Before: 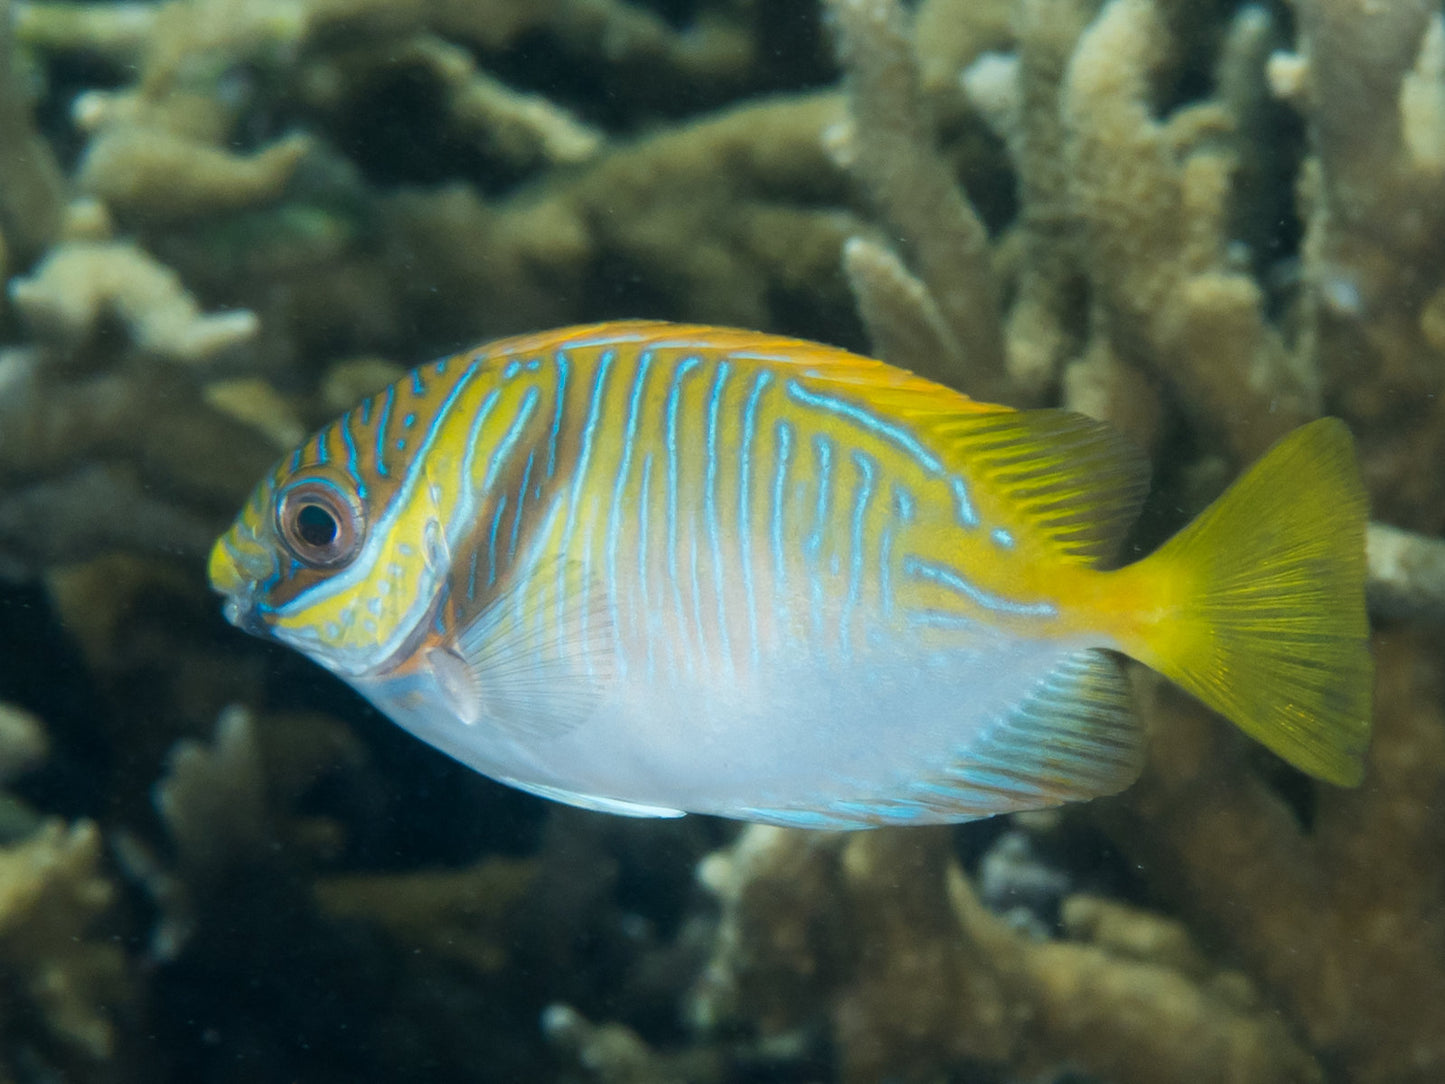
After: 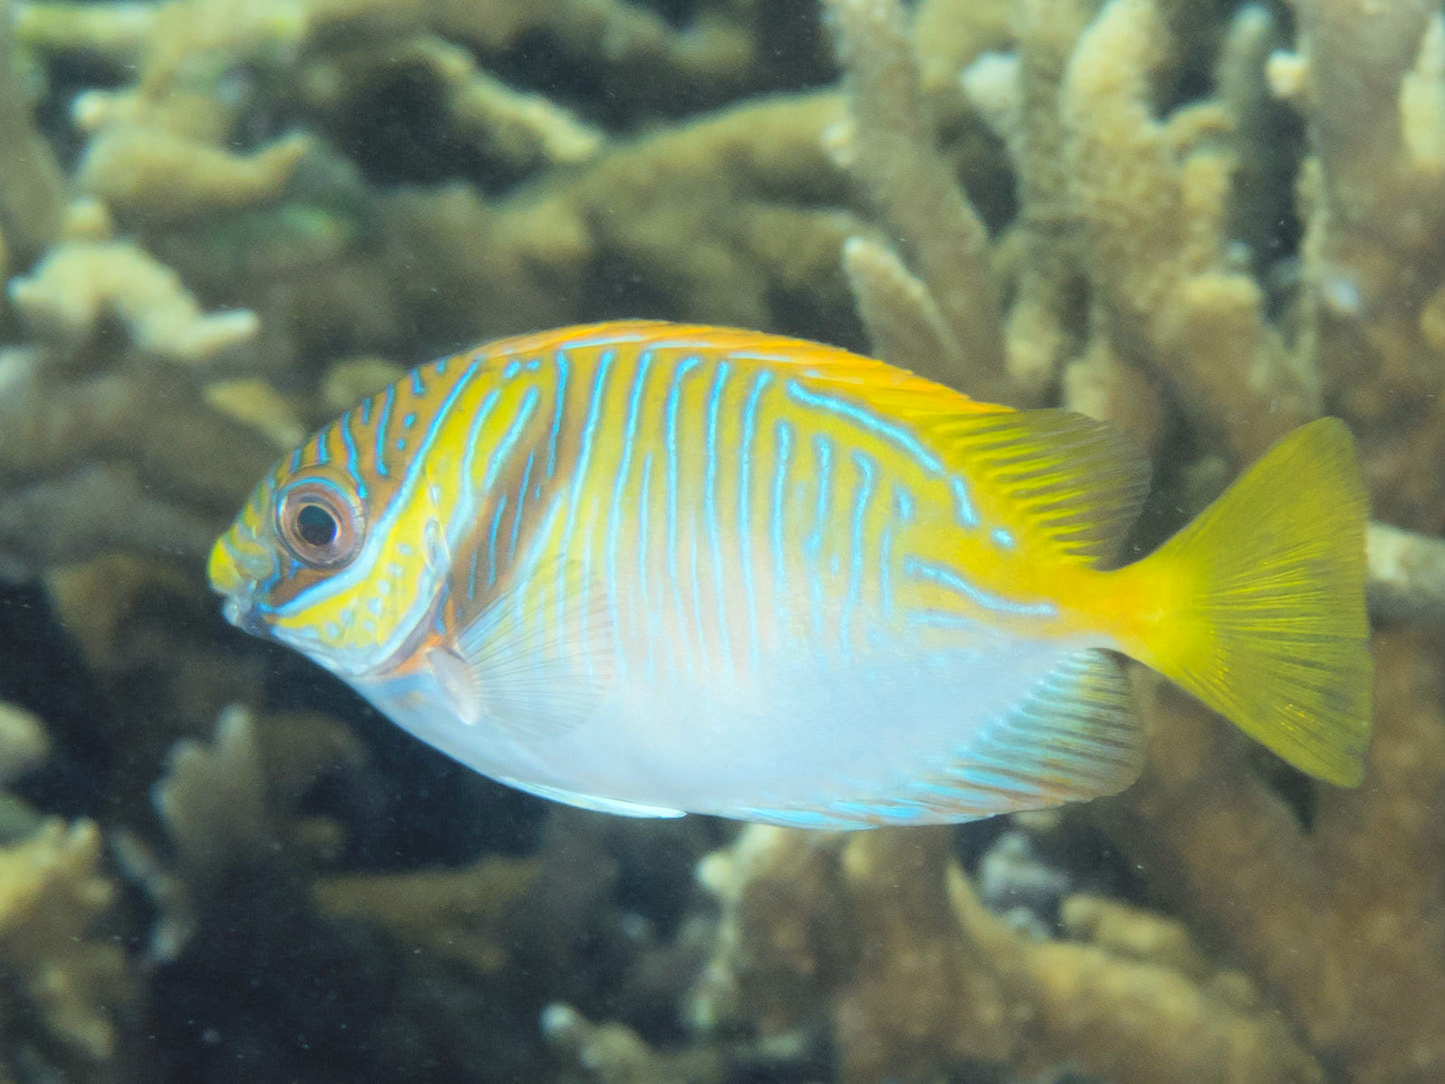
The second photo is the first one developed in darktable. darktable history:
contrast brightness saturation: contrast 0.103, brightness 0.32, saturation 0.148
color correction: highlights a* -0.984, highlights b* 4.47, shadows a* 3.66
